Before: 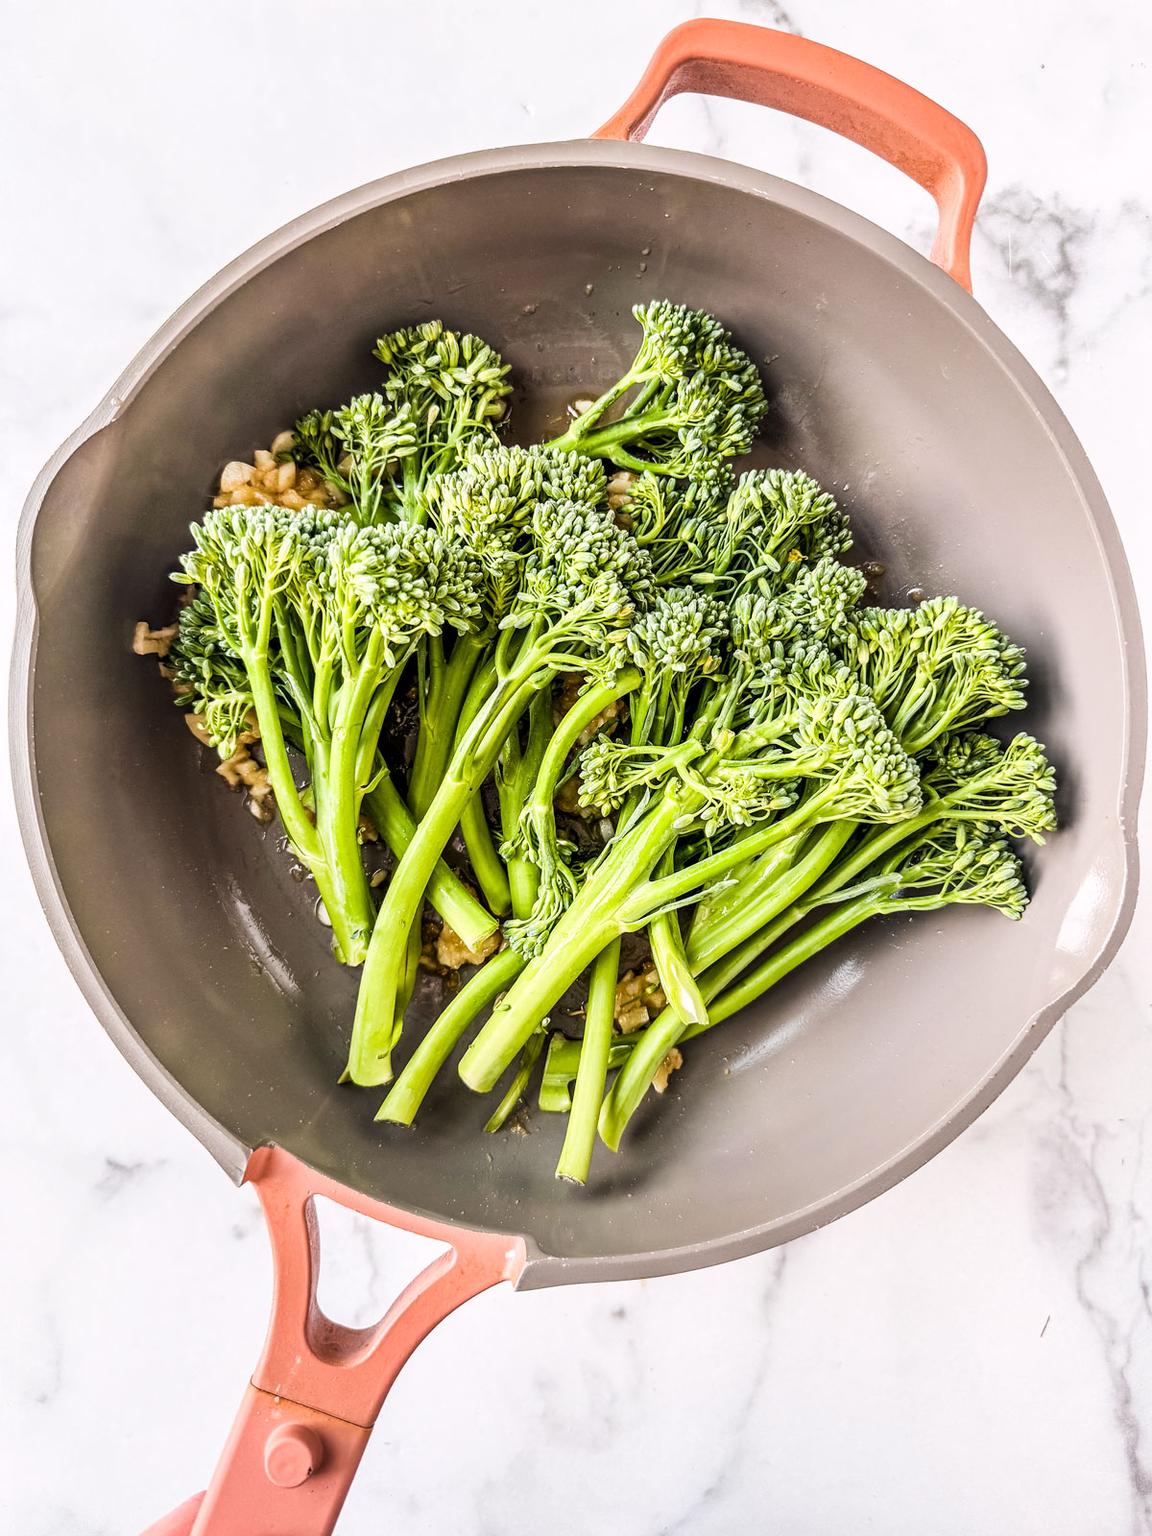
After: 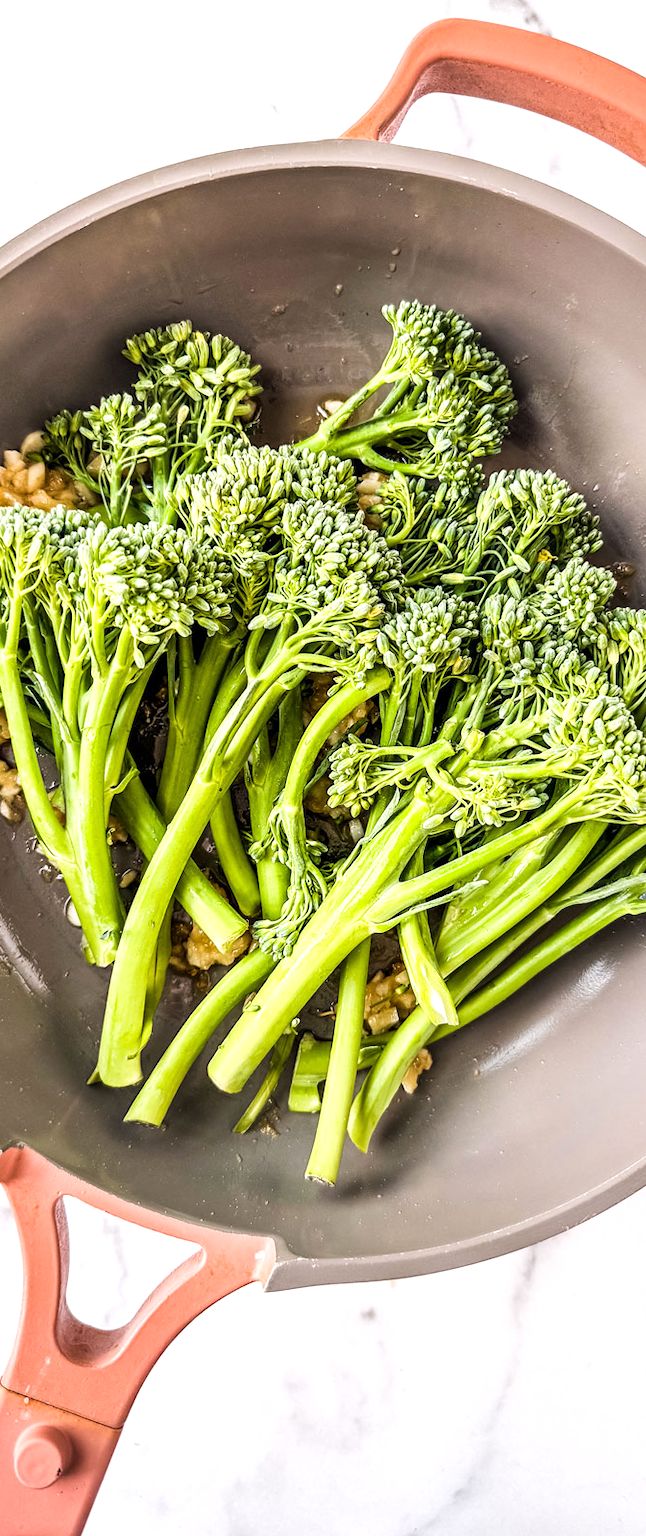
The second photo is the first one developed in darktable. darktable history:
exposure: exposure 0.202 EV, compensate highlight preservation false
crop: left 21.76%, right 22.077%, bottom 0.004%
